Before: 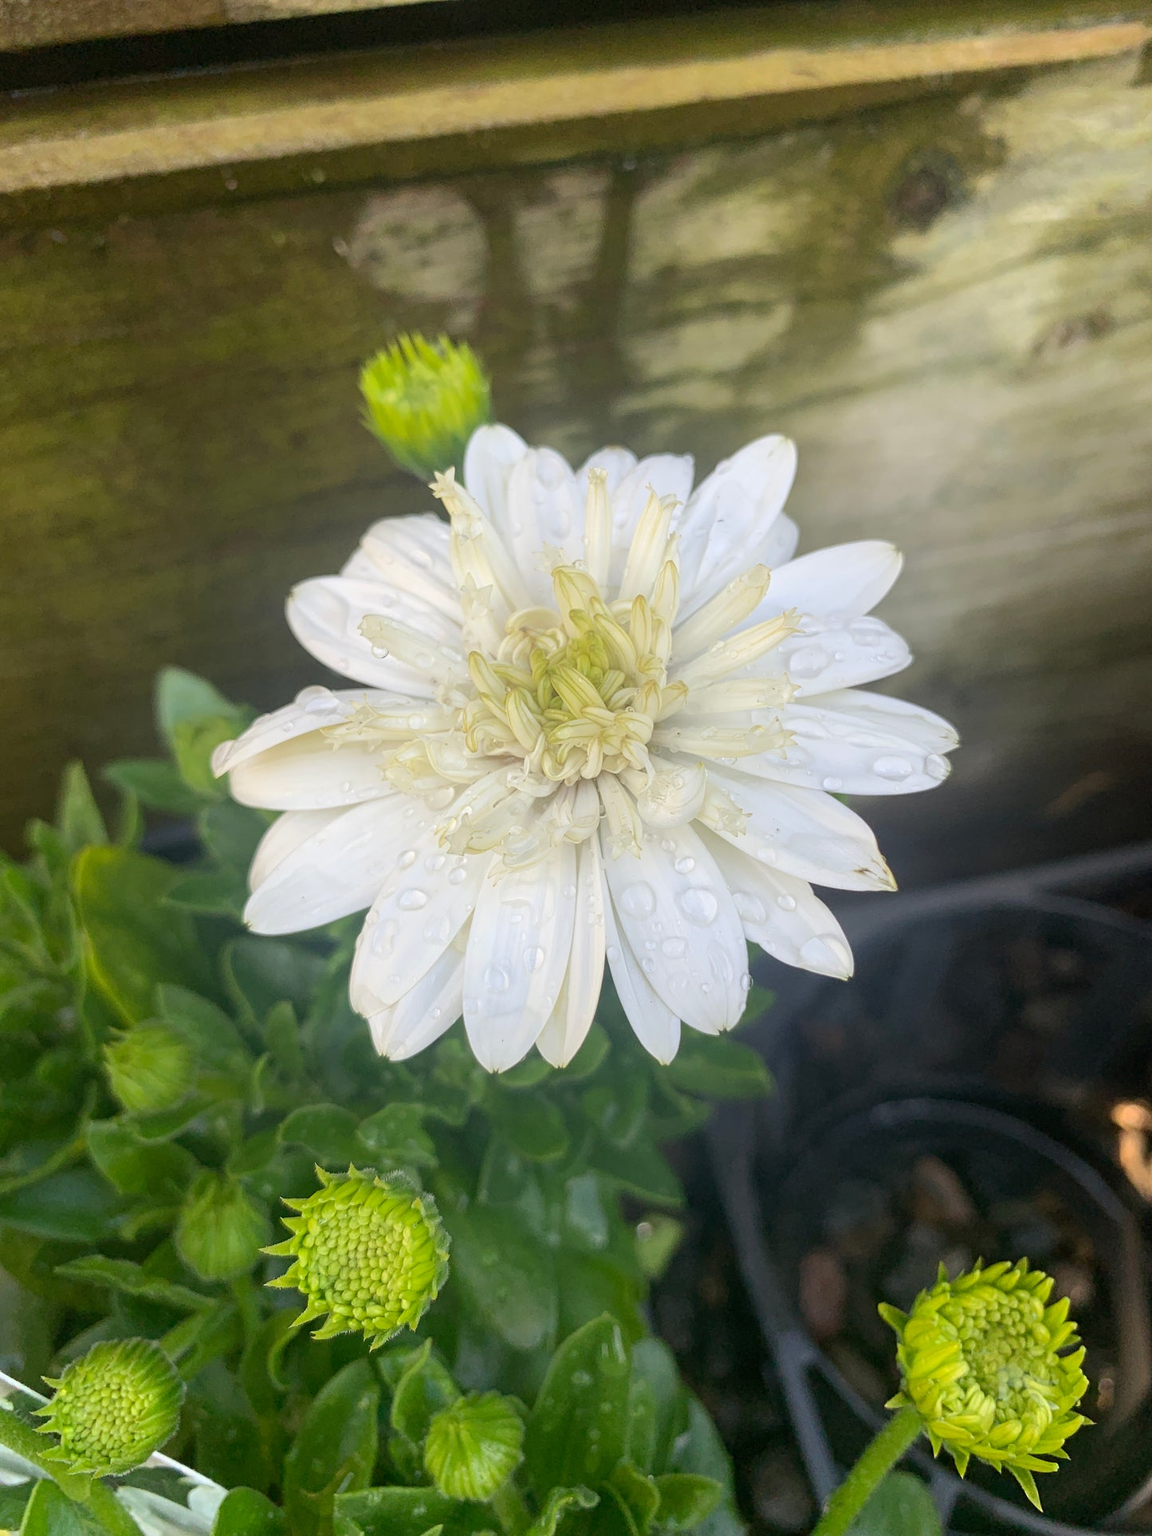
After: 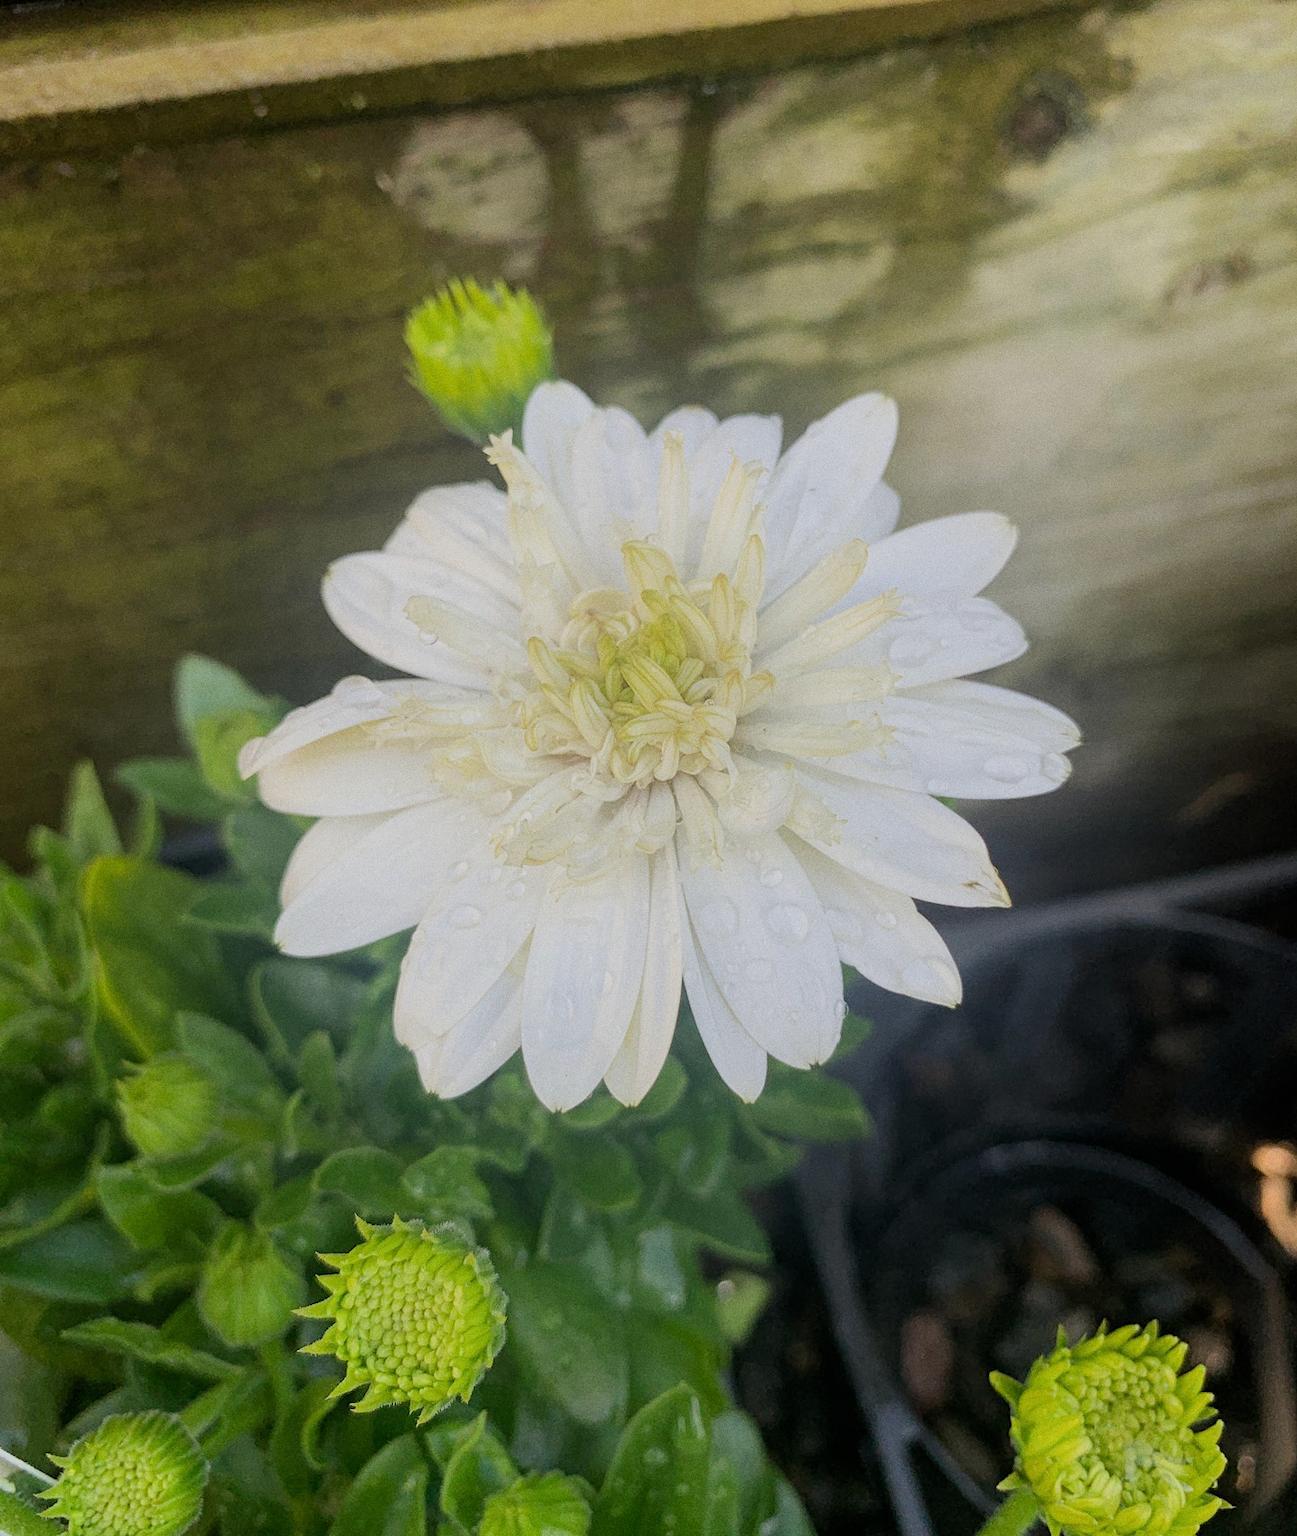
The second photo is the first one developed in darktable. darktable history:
grain: coarseness 0.09 ISO
rotate and perspective: crop left 0, crop top 0
crop and rotate: top 5.609%, bottom 5.609%
filmic rgb: black relative exposure -7.65 EV, white relative exposure 4.56 EV, hardness 3.61
